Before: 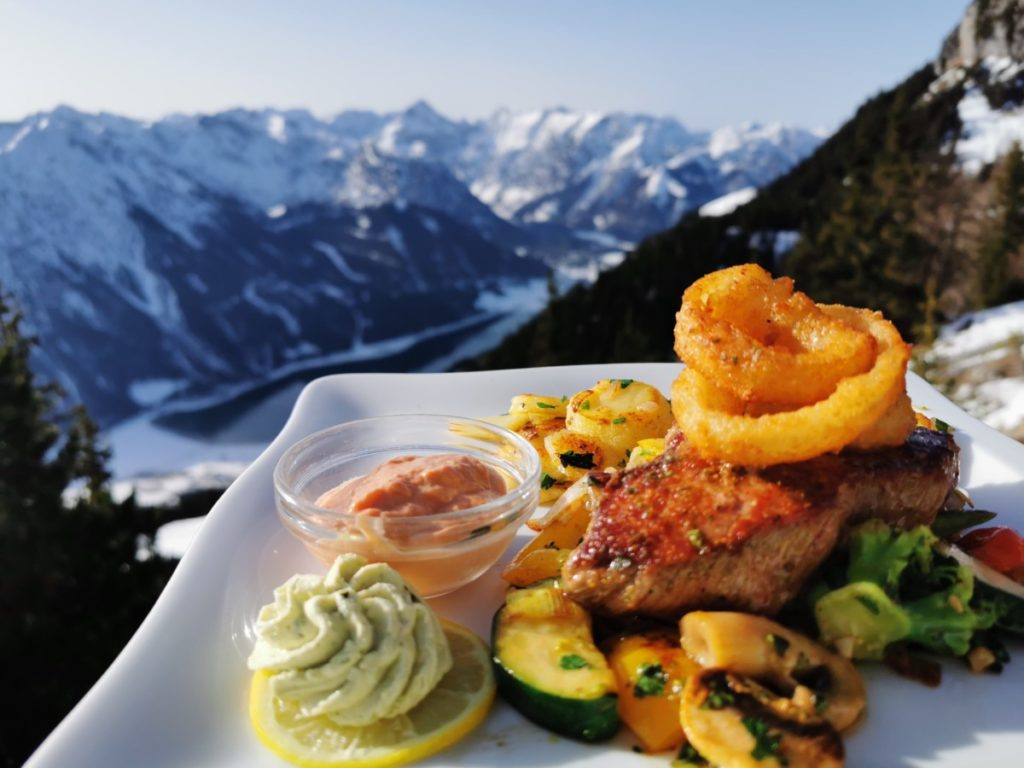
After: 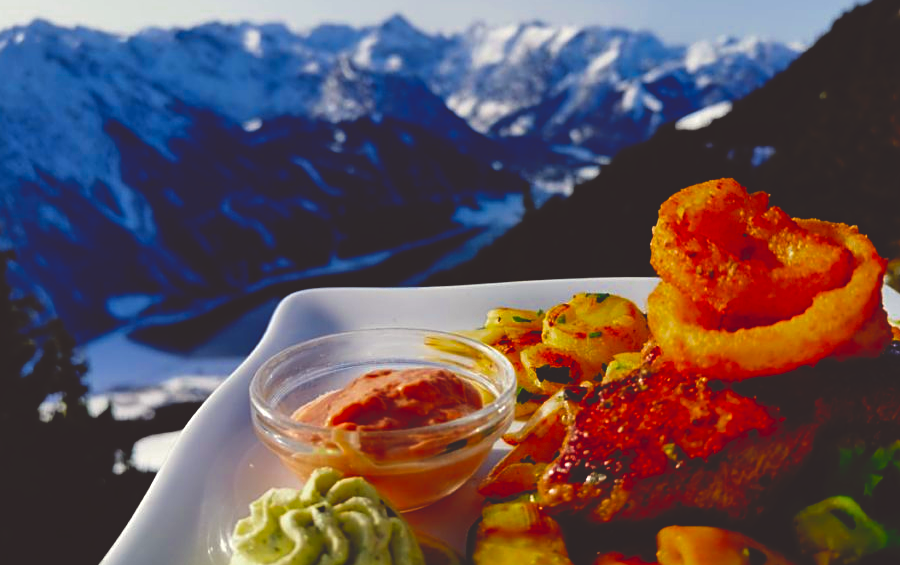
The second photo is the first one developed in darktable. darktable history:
crop and rotate: left 2.425%, top 11.305%, right 9.6%, bottom 15.08%
color correction: highlights a* -0.95, highlights b* 4.5, shadows a* 3.55
color zones: curves: ch0 [(0, 0.425) (0.143, 0.422) (0.286, 0.42) (0.429, 0.419) (0.571, 0.419) (0.714, 0.42) (0.857, 0.422) (1, 0.425)]; ch1 [(0, 0.666) (0.143, 0.669) (0.286, 0.671) (0.429, 0.67) (0.571, 0.67) (0.714, 0.67) (0.857, 0.67) (1, 0.666)]
base curve: curves: ch0 [(0, 0.02) (0.083, 0.036) (1, 1)], preserve colors none
sharpen: on, module defaults
